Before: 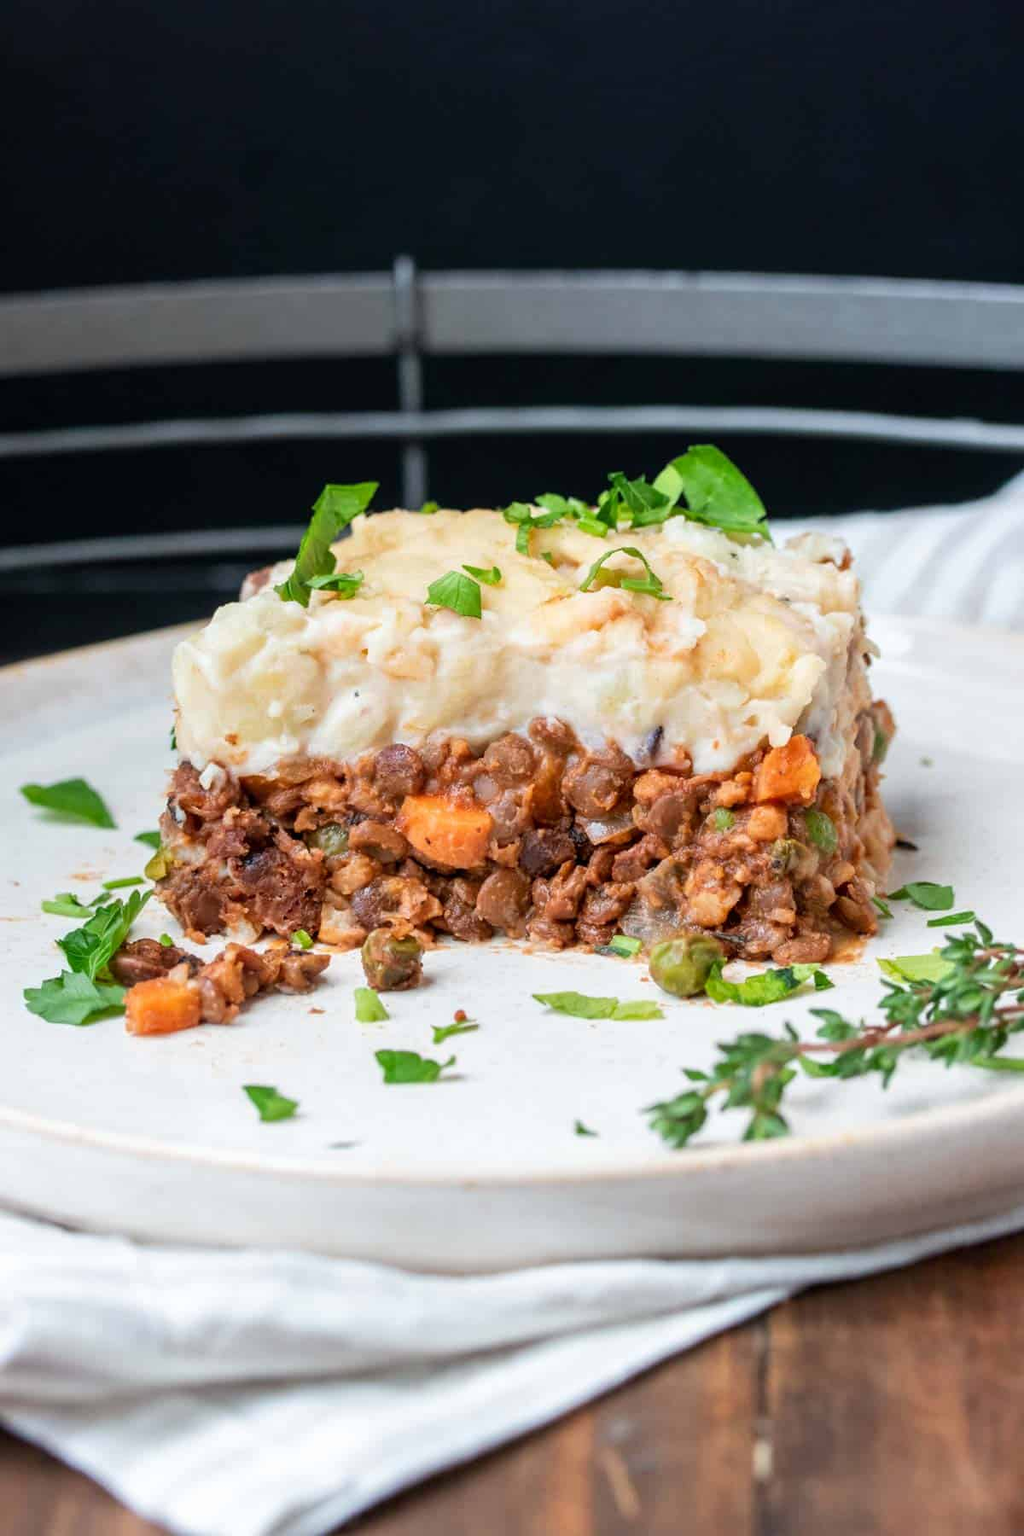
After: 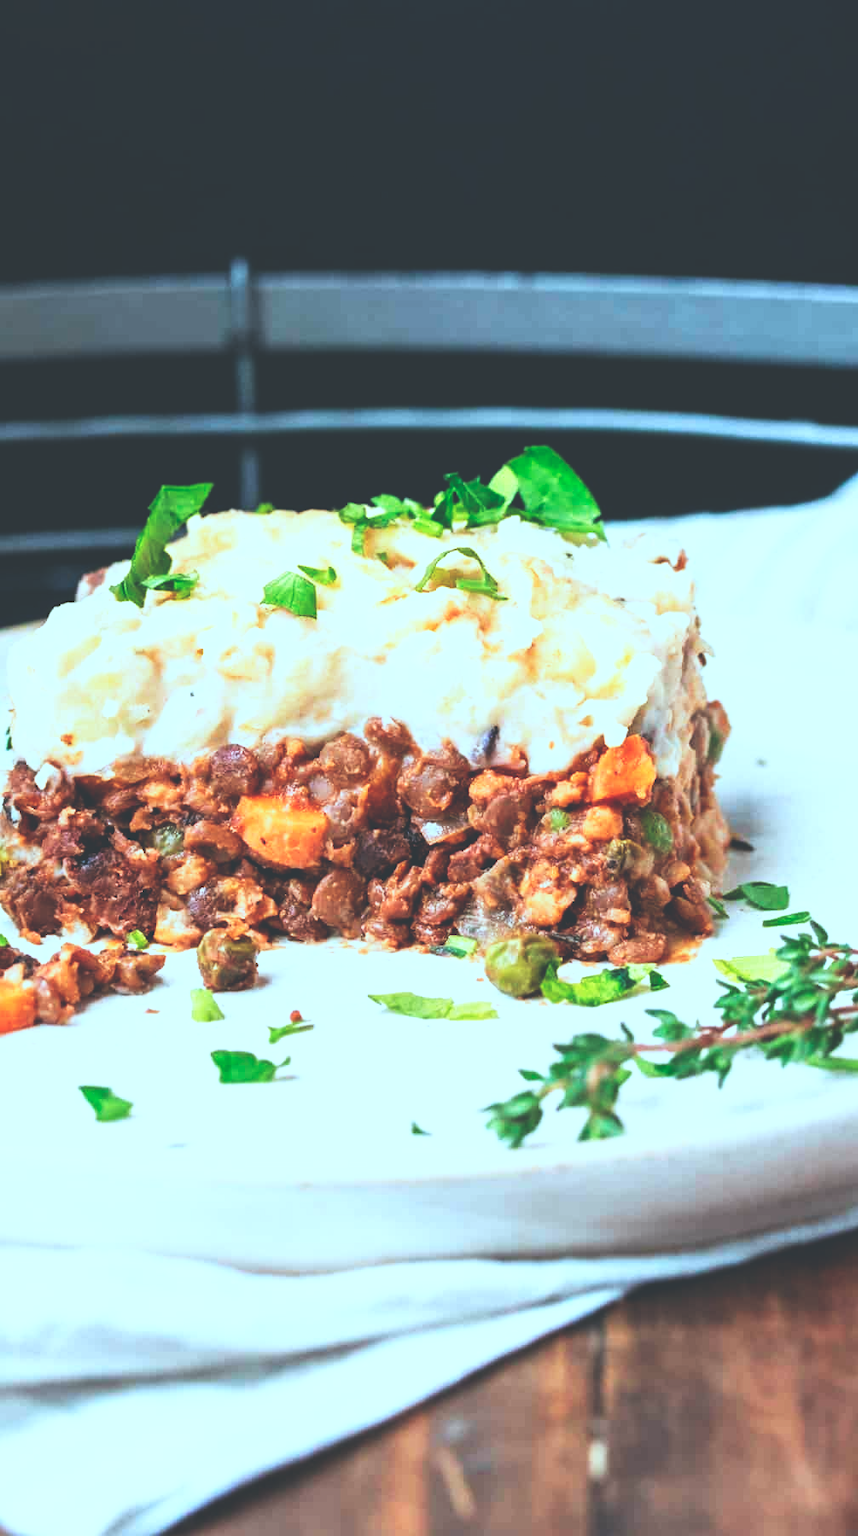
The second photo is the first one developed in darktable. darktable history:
color correction: highlights a* -11.52, highlights b* -15.34
crop: left 16.139%
base curve: curves: ch0 [(0, 0.036) (0.007, 0.037) (0.604, 0.887) (1, 1)], preserve colors none
